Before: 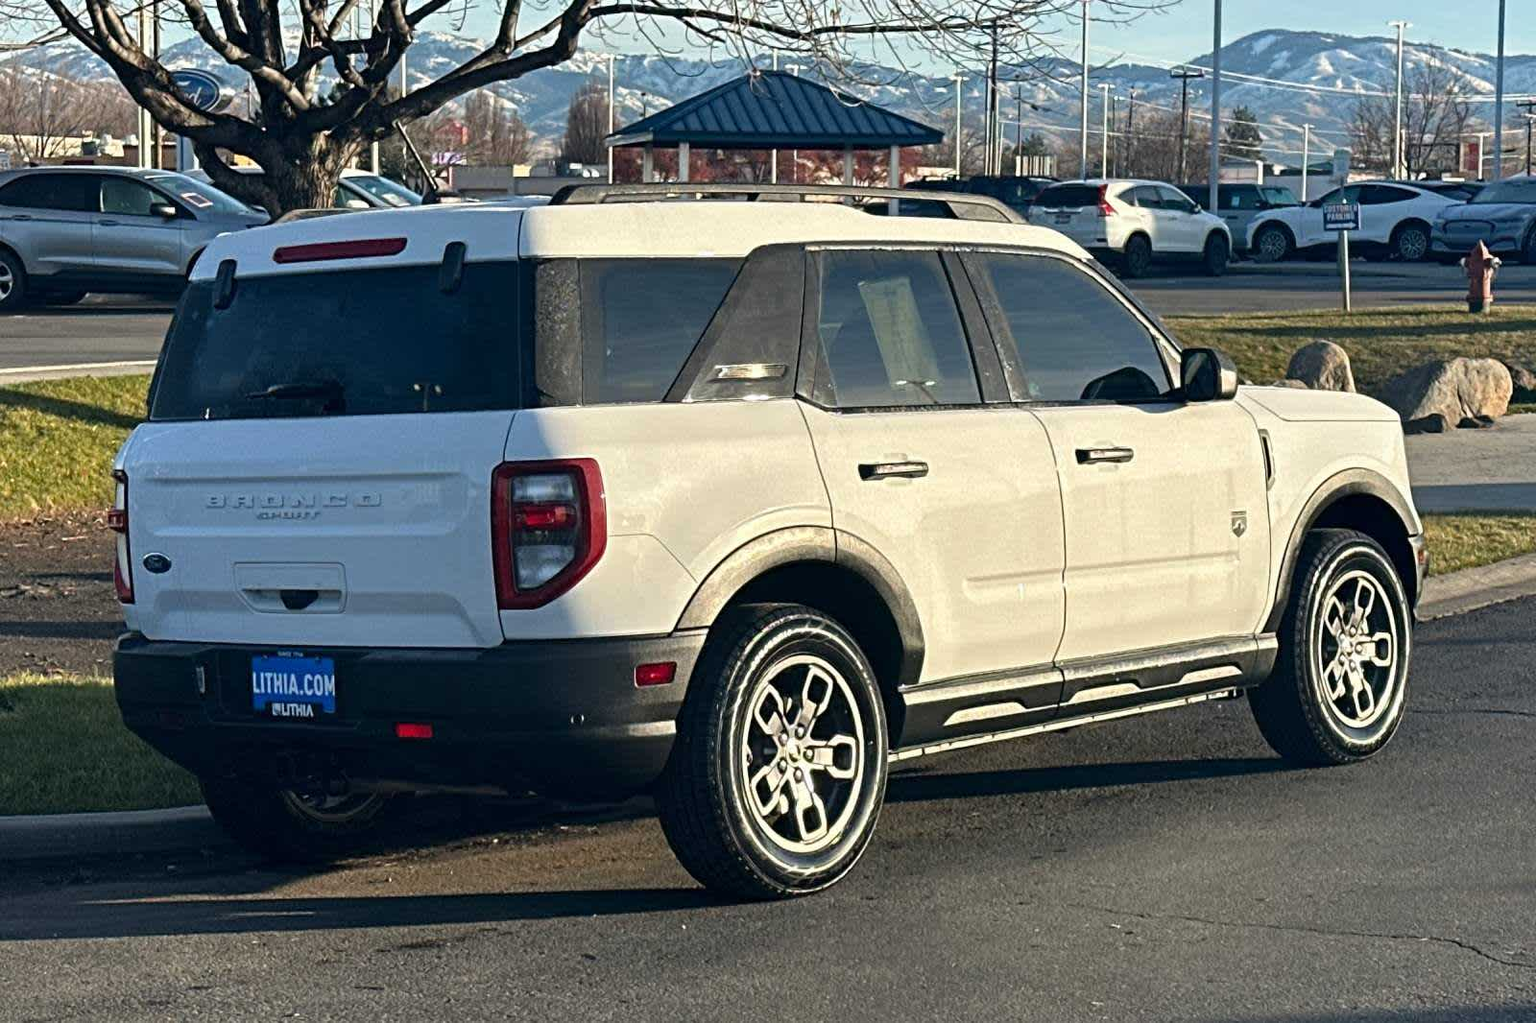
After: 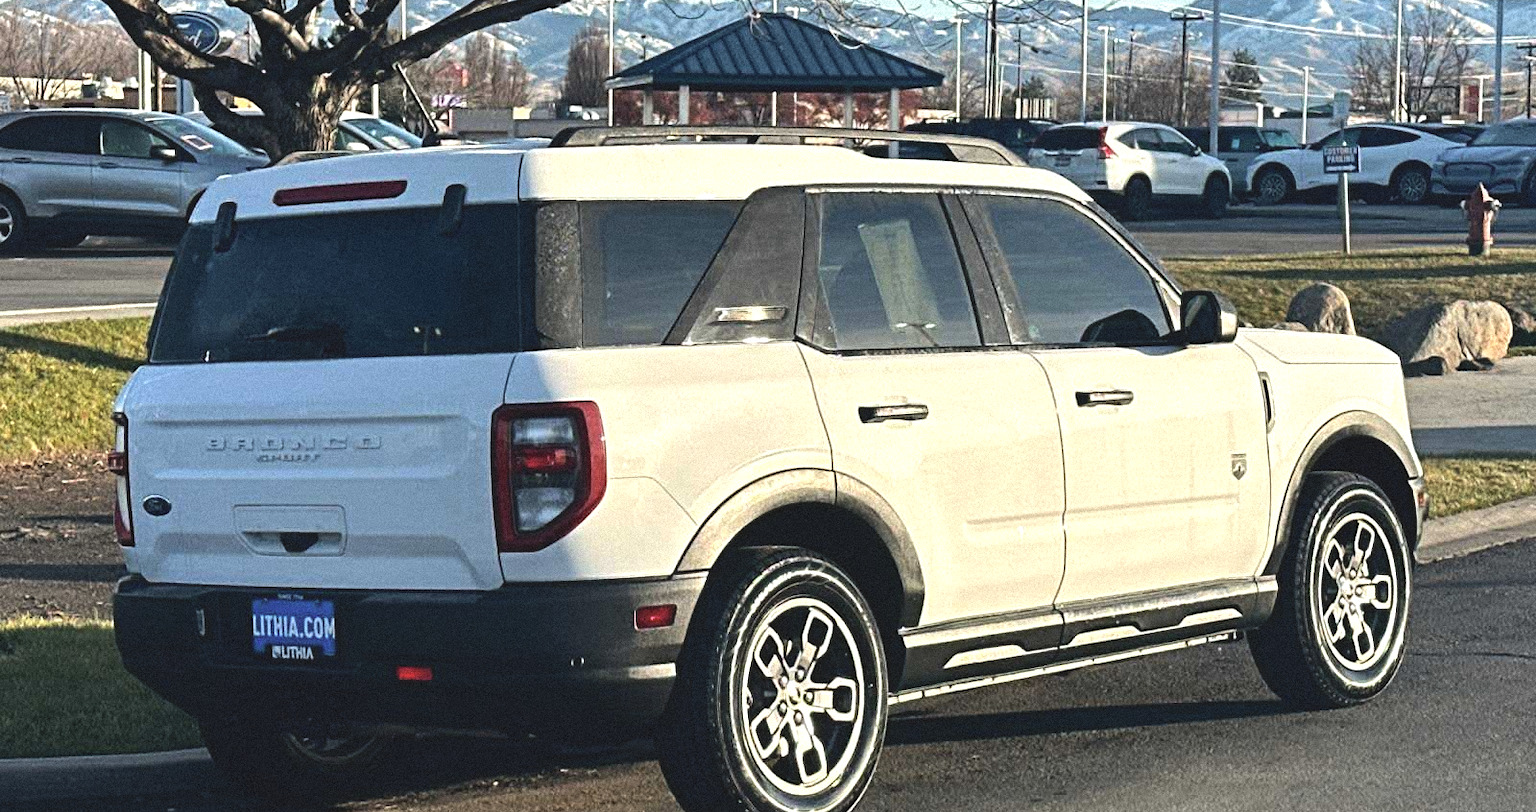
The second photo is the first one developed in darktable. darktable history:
tone equalizer: -8 EV -0.75 EV, -7 EV -0.7 EV, -6 EV -0.6 EV, -5 EV -0.4 EV, -3 EV 0.4 EV, -2 EV 0.6 EV, -1 EV 0.7 EV, +0 EV 0.75 EV, edges refinement/feathering 500, mask exposure compensation -1.57 EV, preserve details no
contrast brightness saturation: contrast -0.15, brightness 0.05, saturation -0.12
grain: mid-tones bias 0%
crop and rotate: top 5.667%, bottom 14.937%
